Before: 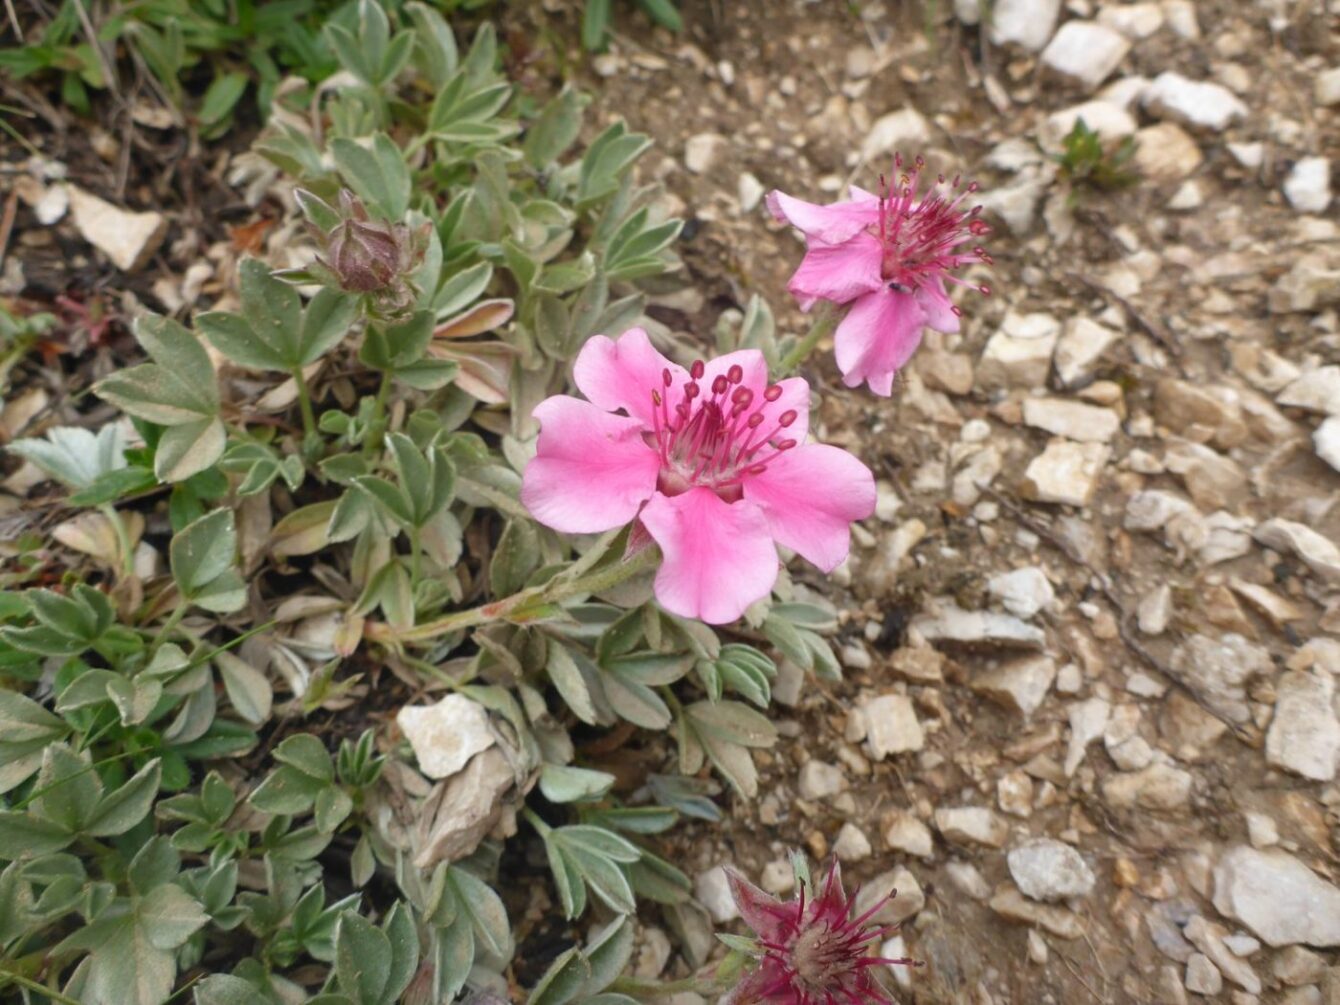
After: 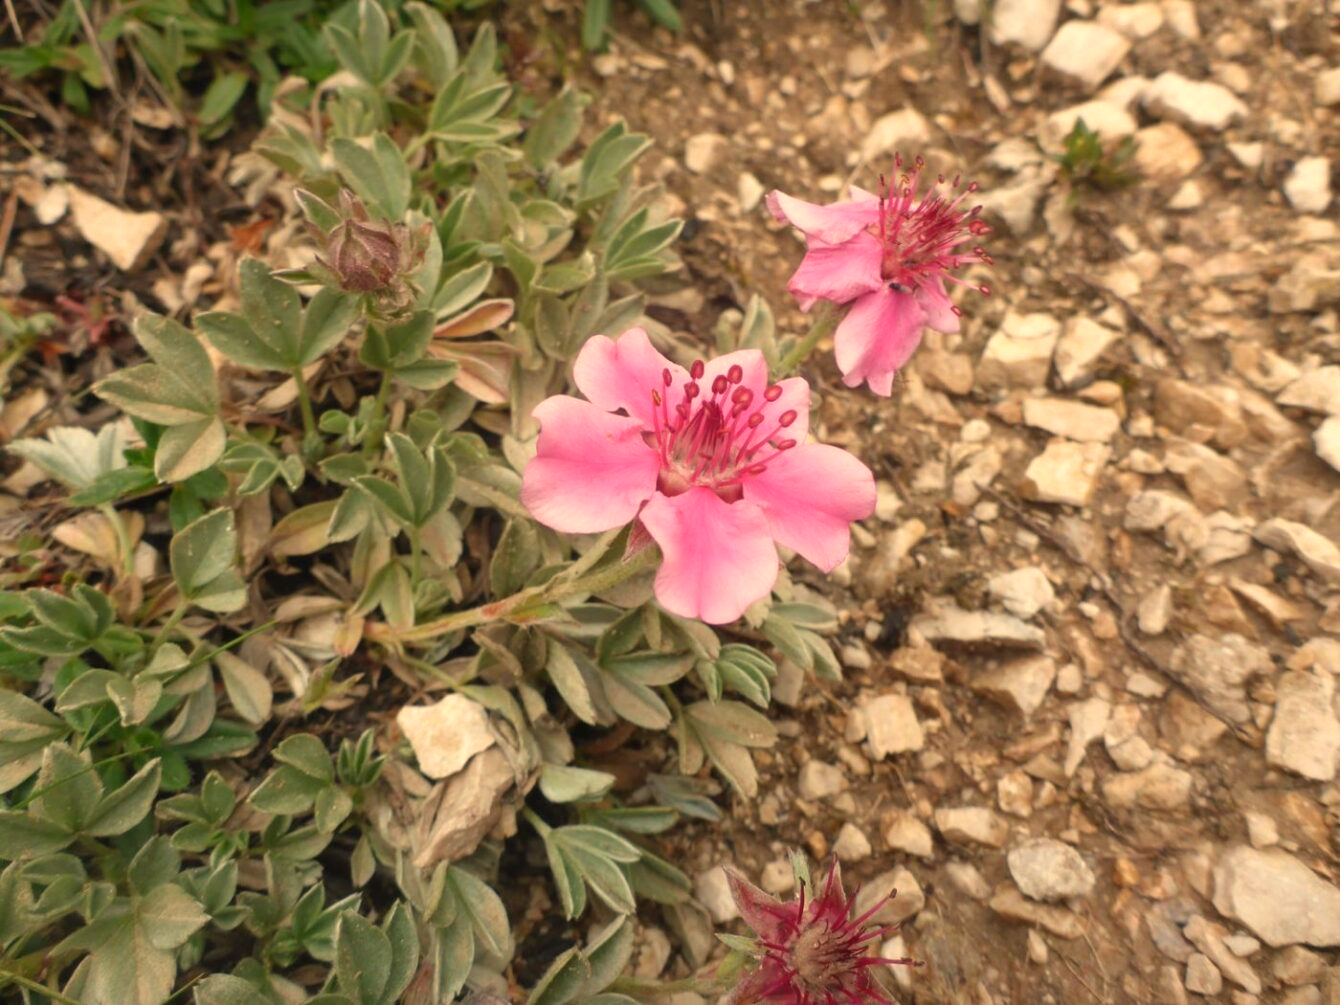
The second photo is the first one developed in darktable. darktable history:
tone equalizer: on, module defaults
white balance: red 1.138, green 0.996, blue 0.812
